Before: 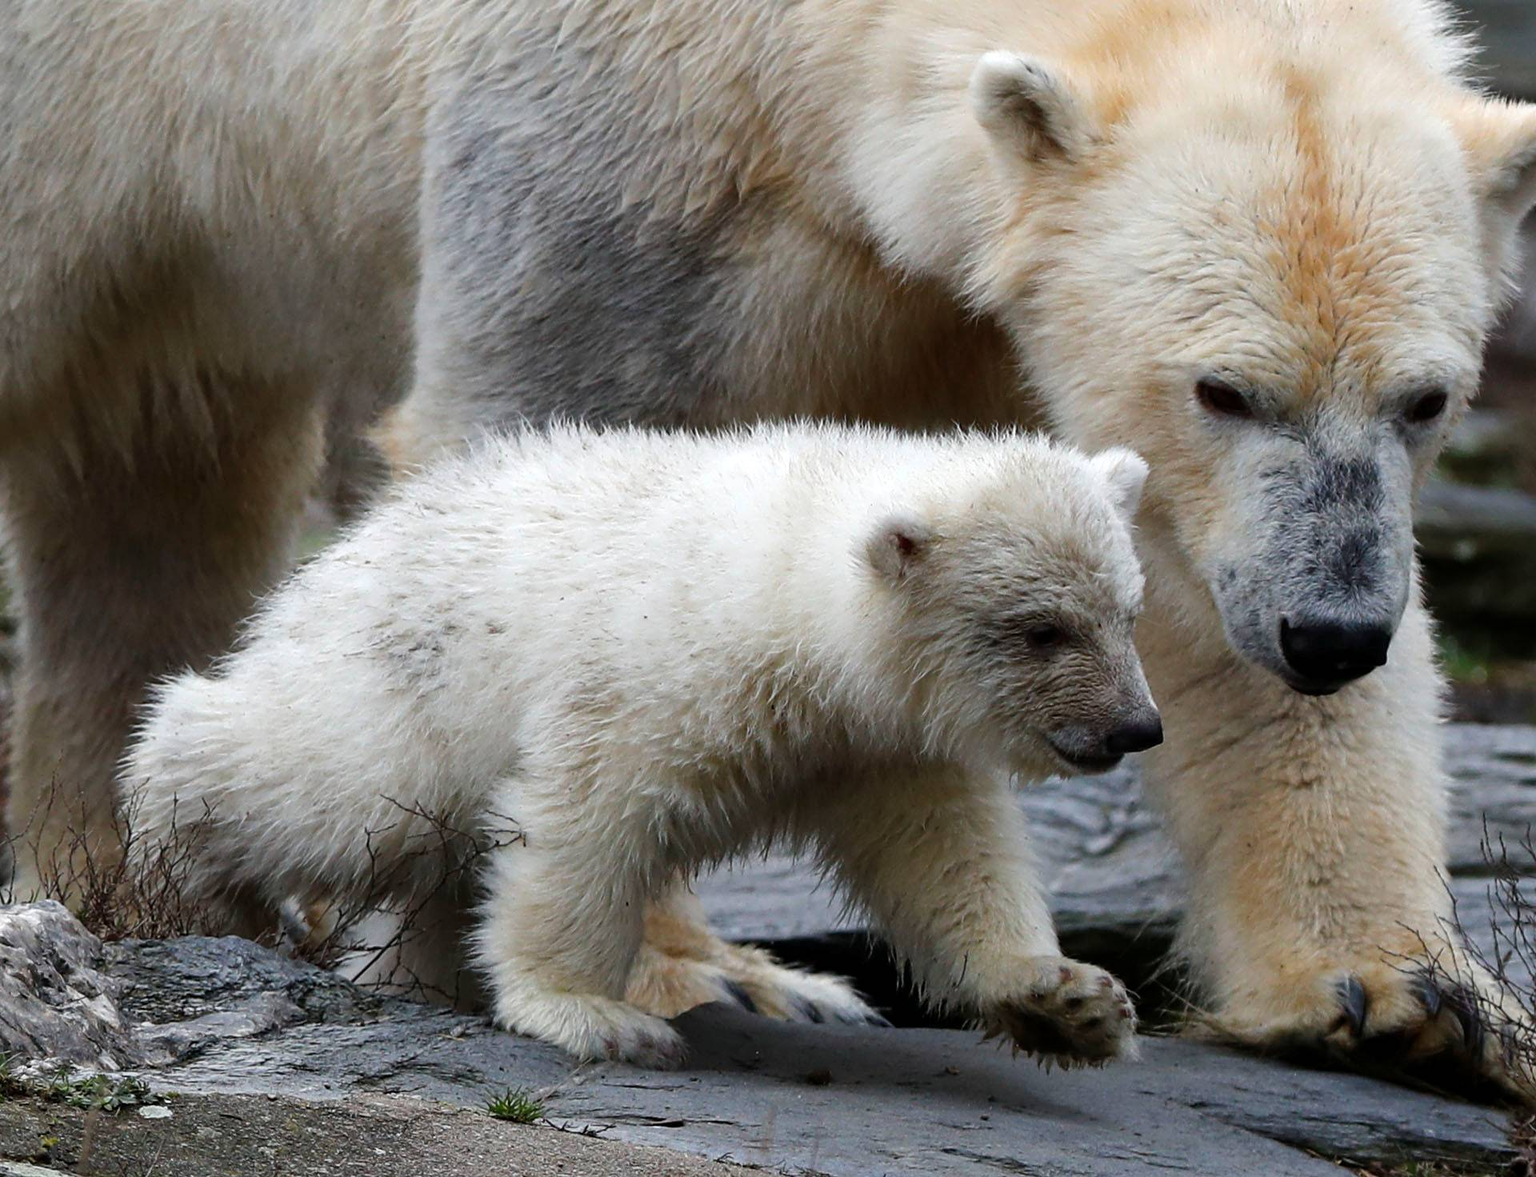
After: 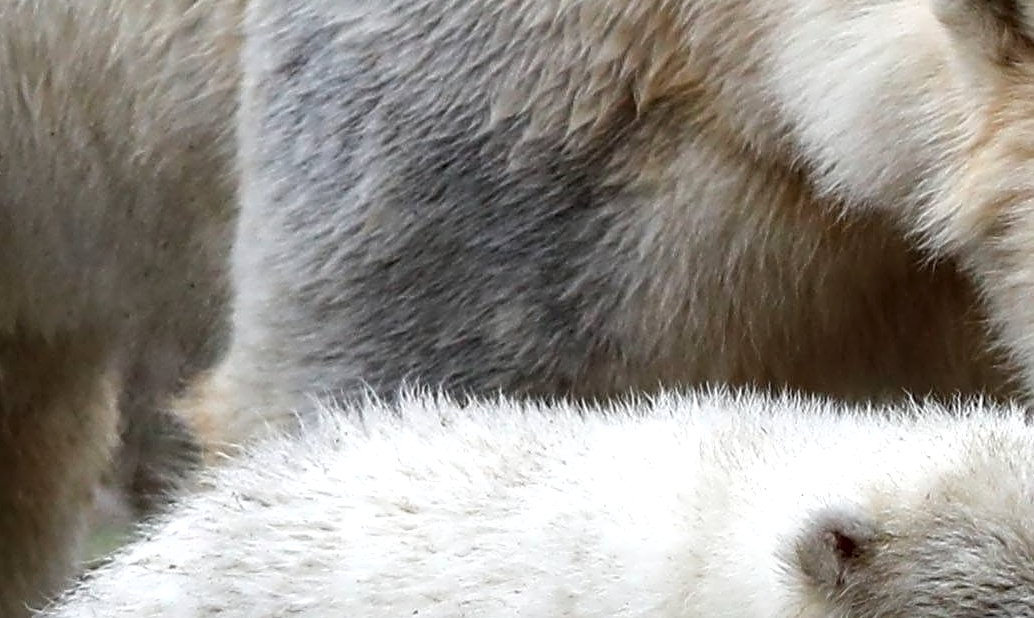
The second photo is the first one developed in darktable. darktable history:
contrast equalizer: y [[0.5 ×4, 0.524, 0.59], [0.5 ×6], [0.5 ×6], [0, 0, 0, 0.01, 0.045, 0.012], [0, 0, 0, 0.044, 0.195, 0.131]]
exposure: exposure 0.207 EV, compensate exposure bias true, compensate highlight preservation false
crop: left 14.988%, top 9.311%, right 31.156%, bottom 48.675%
local contrast: detail 130%
